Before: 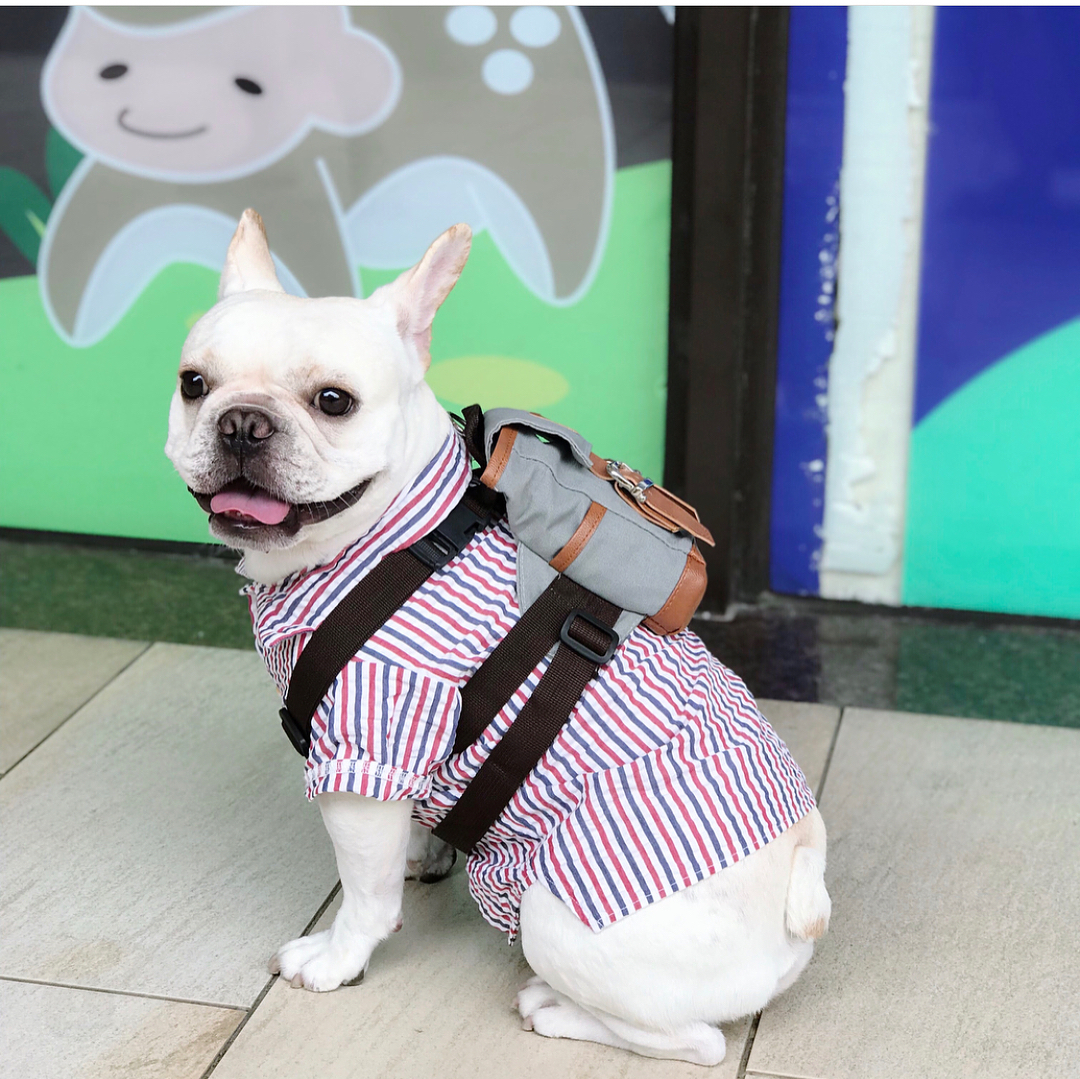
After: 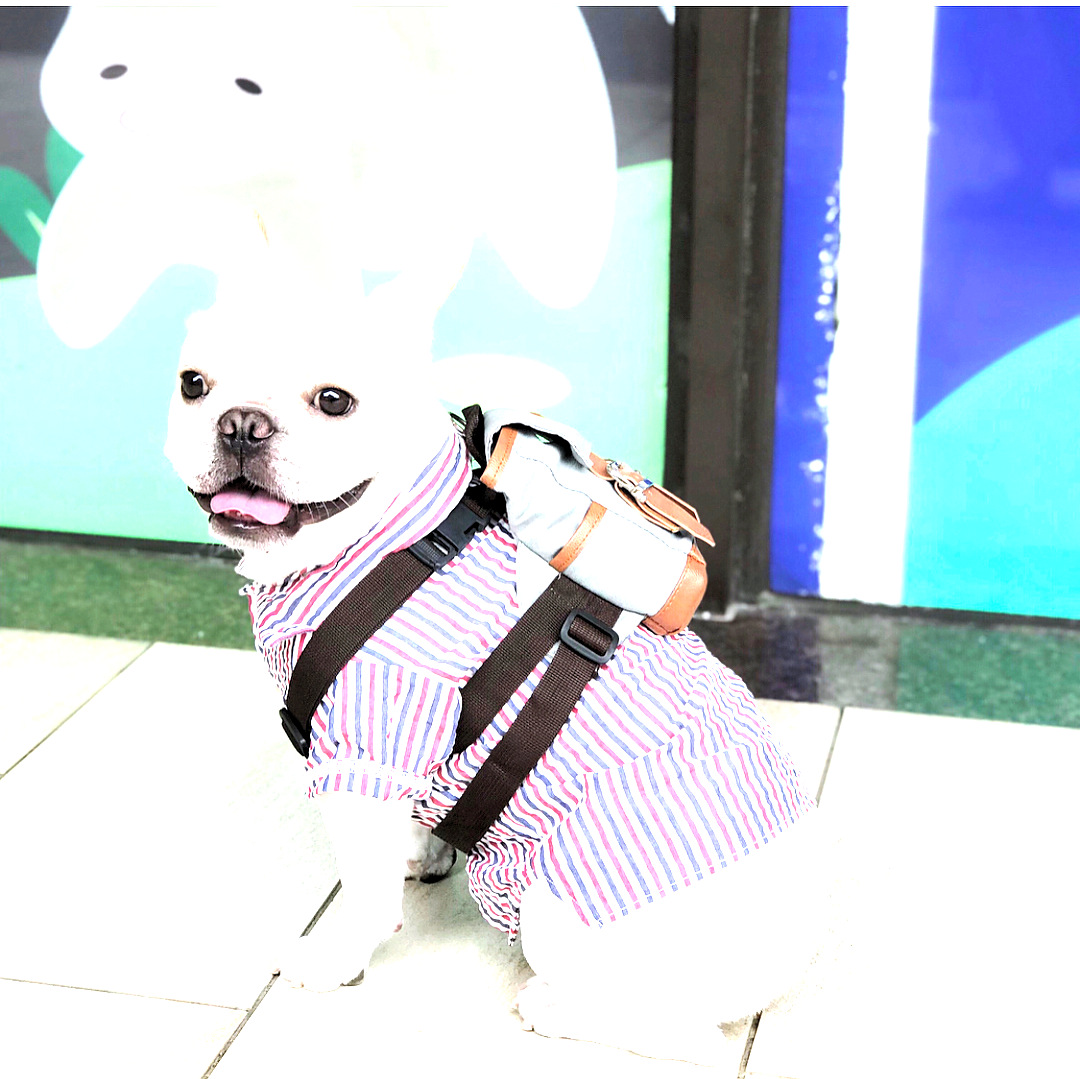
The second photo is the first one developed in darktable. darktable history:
rgb levels: levels [[0.01, 0.419, 0.839], [0, 0.5, 1], [0, 0.5, 1]]
exposure: black level correction 0, exposure 1.5 EV, compensate highlight preservation false
